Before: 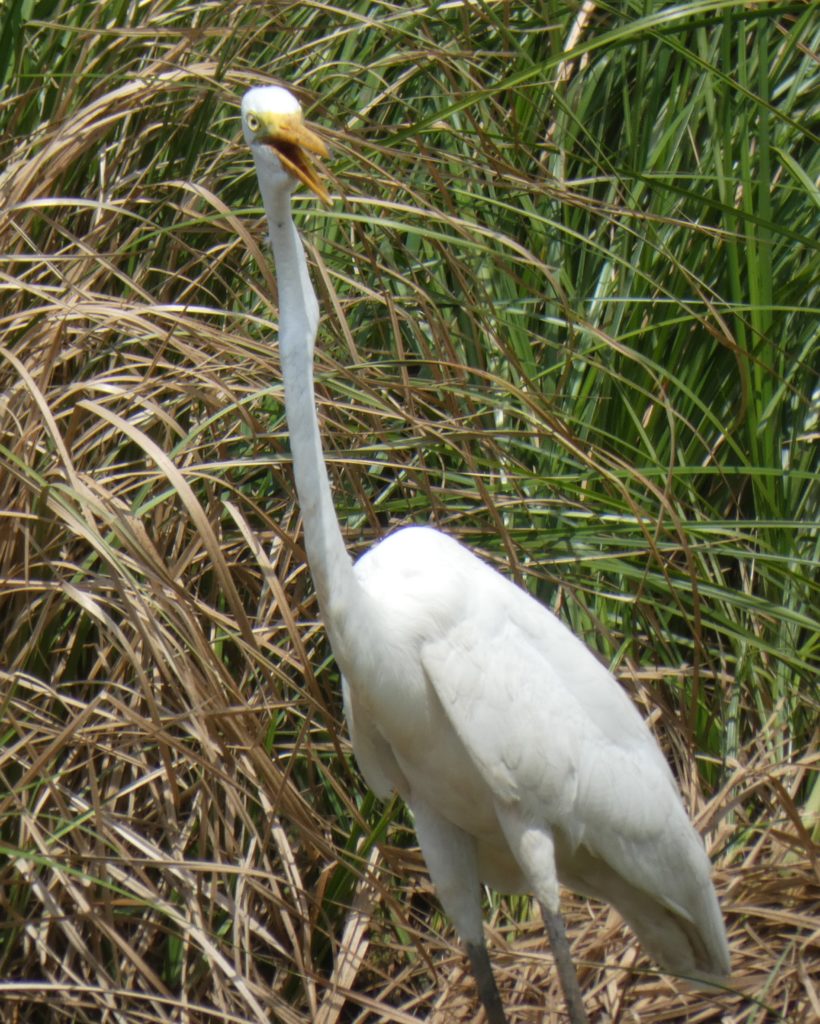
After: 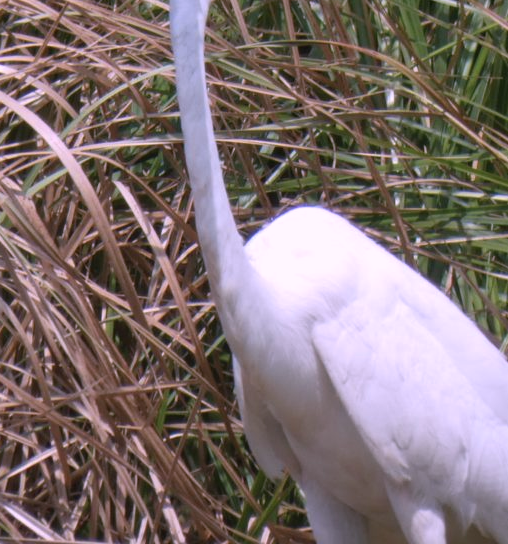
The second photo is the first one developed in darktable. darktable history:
crop: left 13.312%, top 31.28%, right 24.627%, bottom 15.582%
color correction: highlights a* 15.03, highlights b* -25.07
